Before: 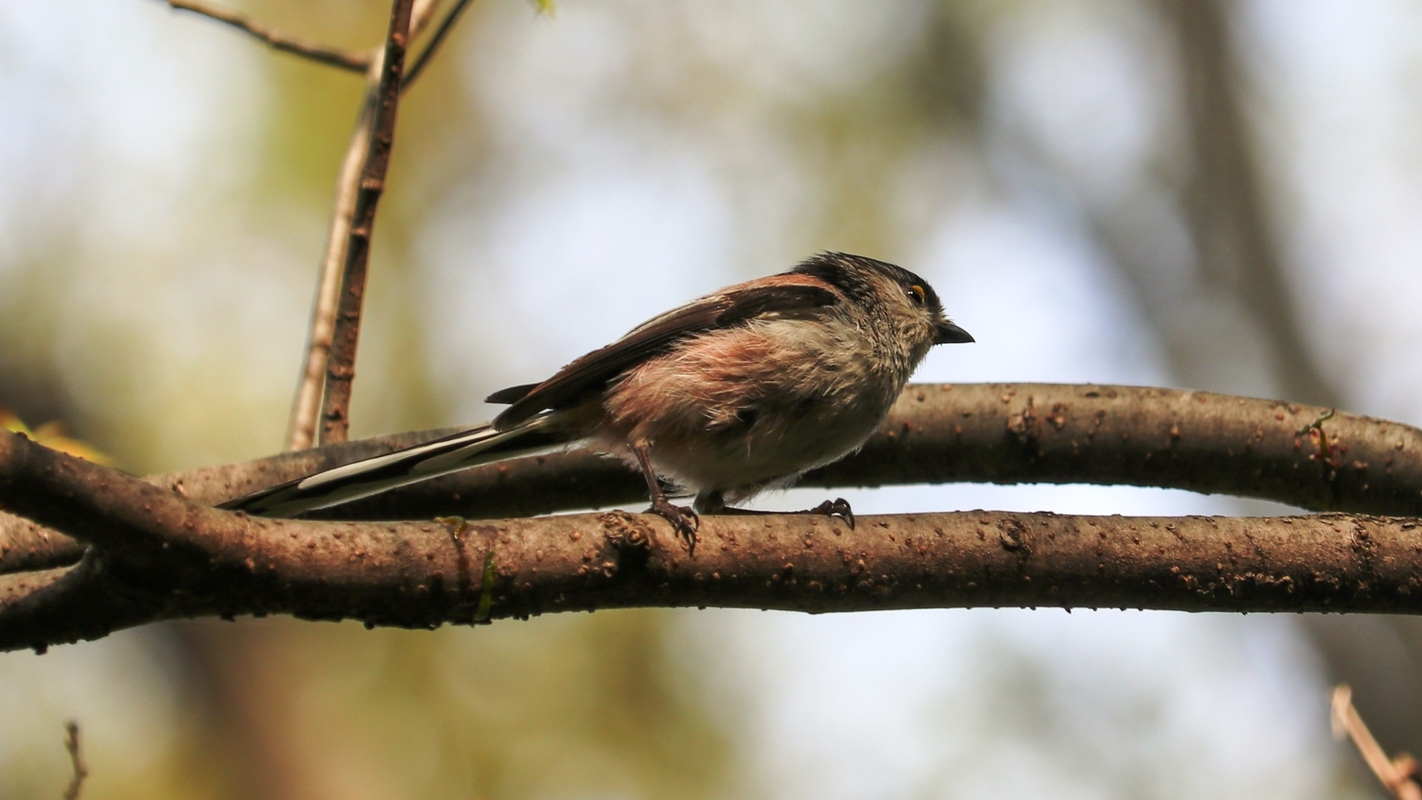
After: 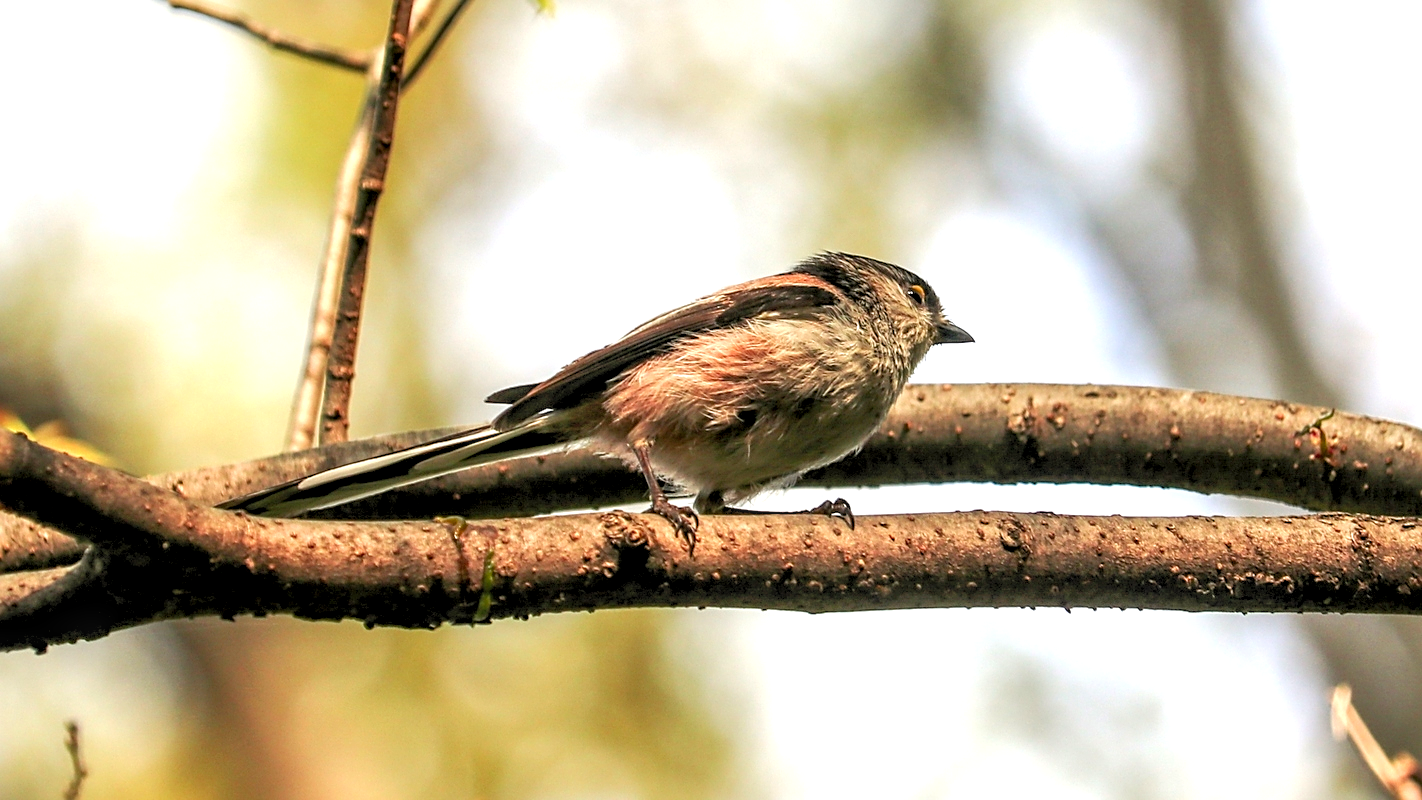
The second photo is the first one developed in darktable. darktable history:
local contrast: detail 142%
levels: levels [0.036, 0.364, 0.827]
sharpen: on, module defaults
